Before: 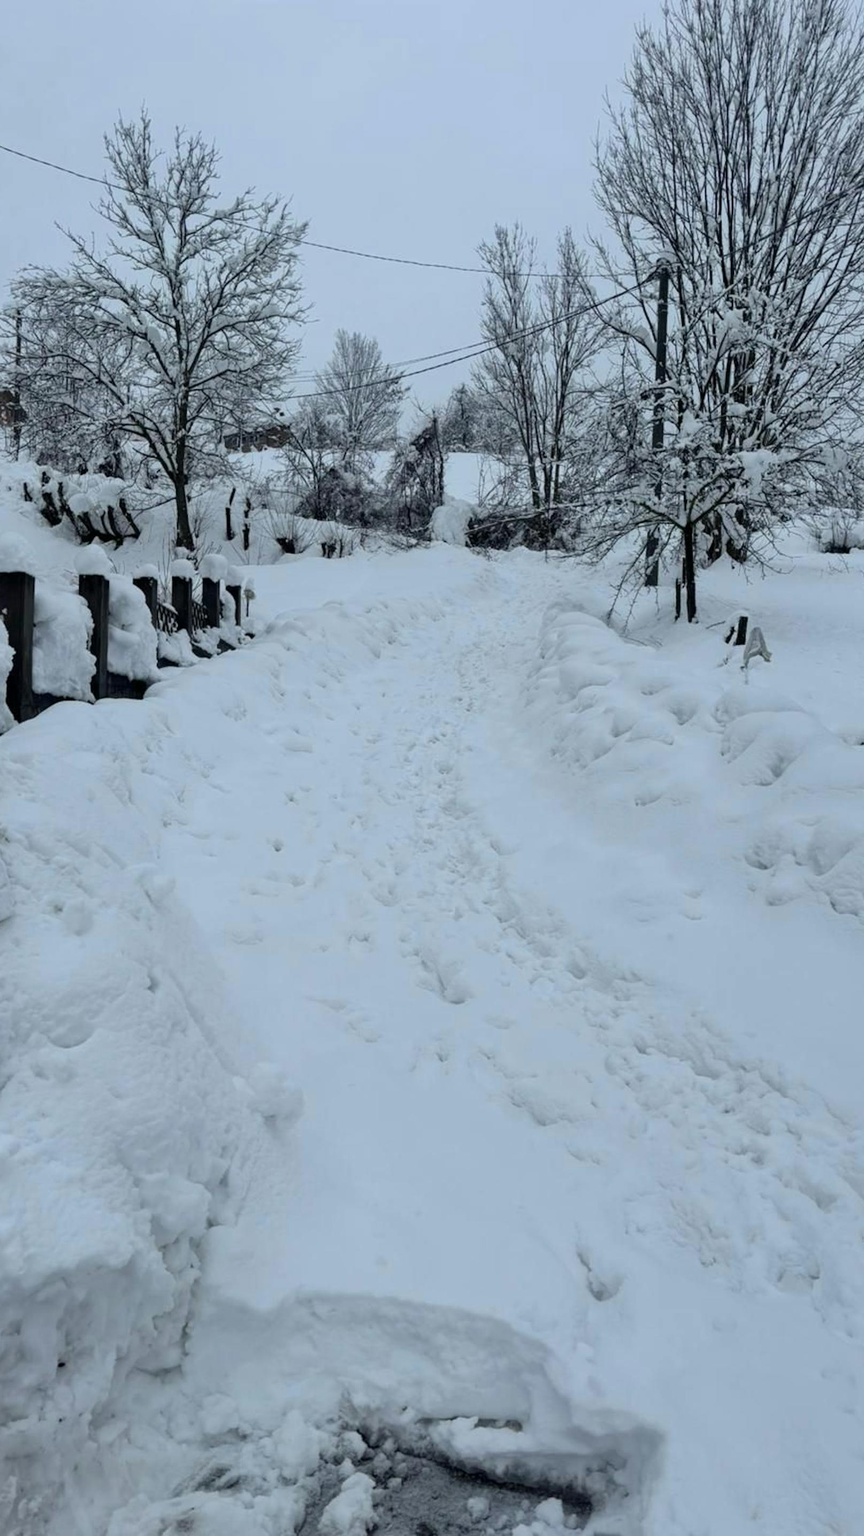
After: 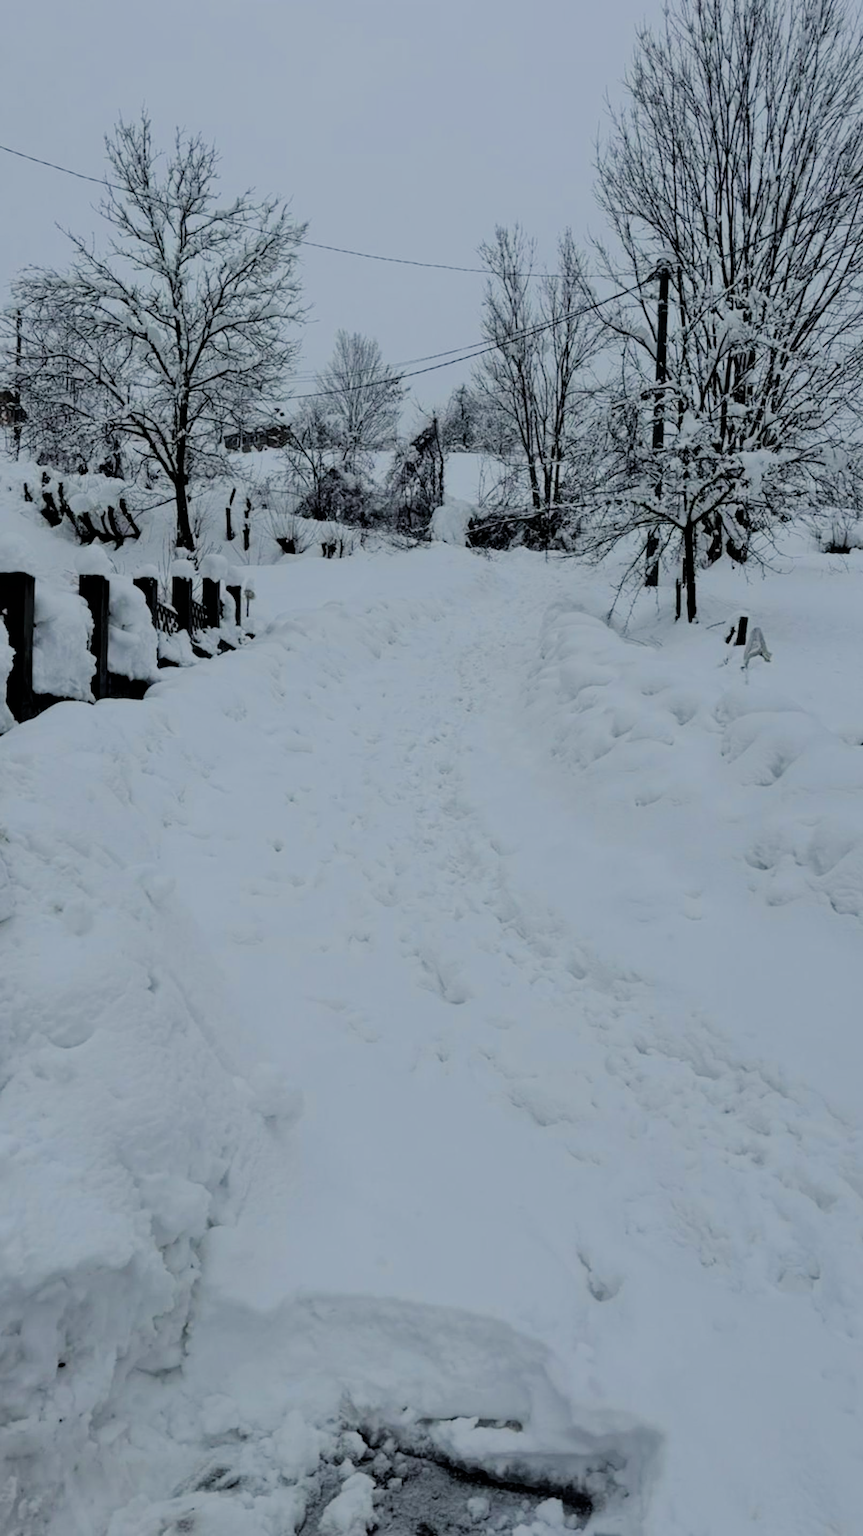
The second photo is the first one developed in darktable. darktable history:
filmic rgb: black relative exposure -6.16 EV, white relative exposure 6.97 EV, hardness 2.24
